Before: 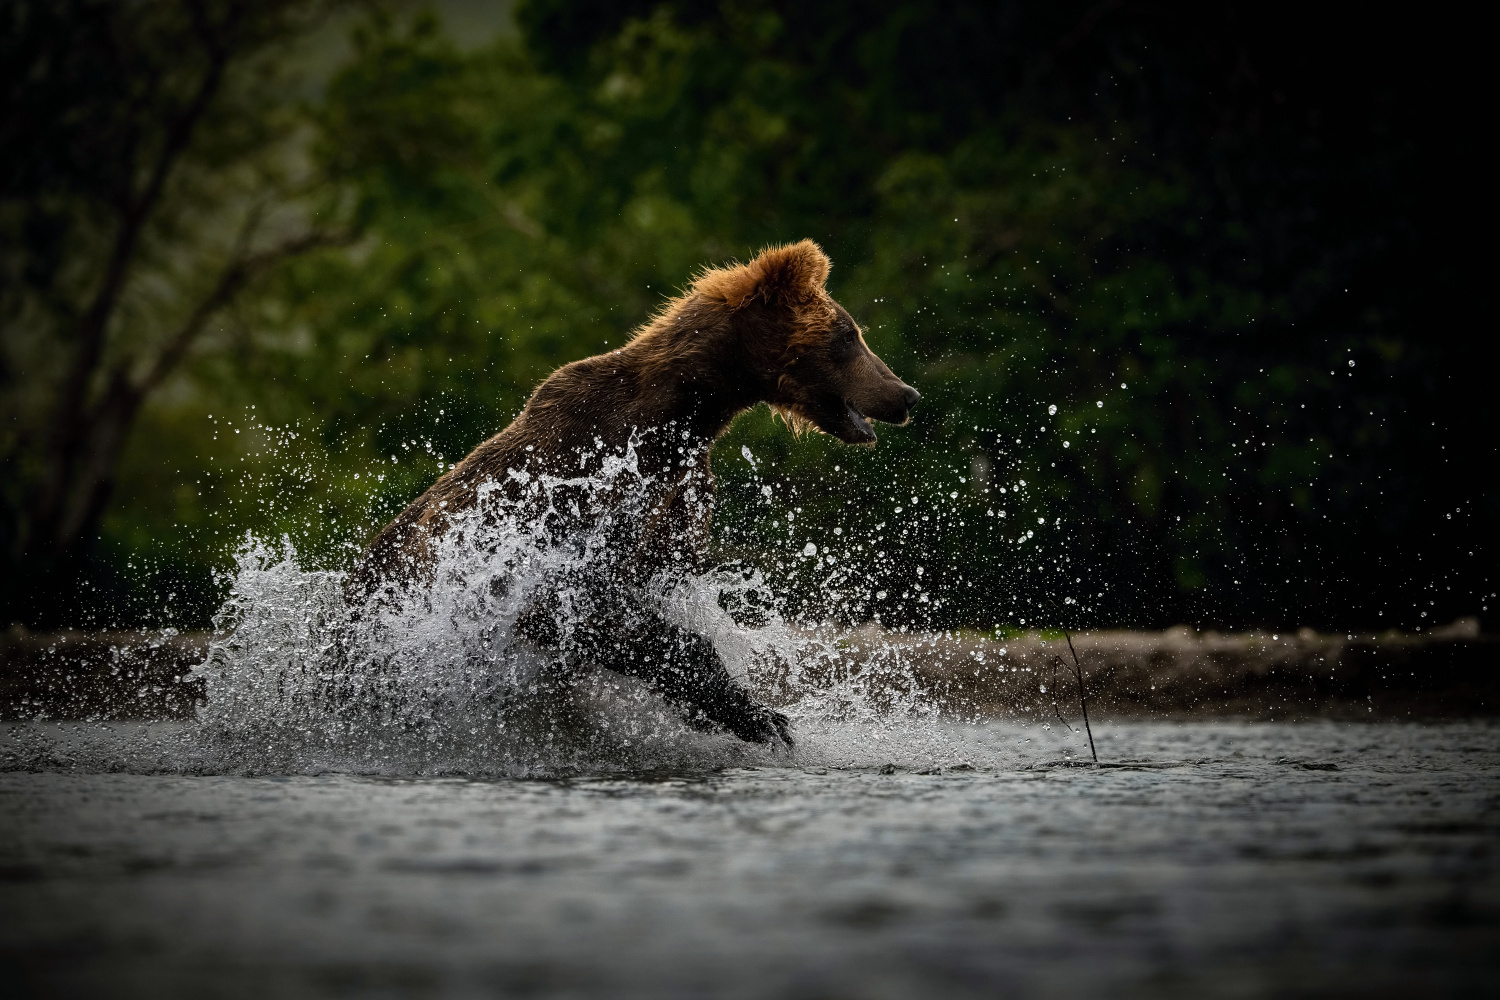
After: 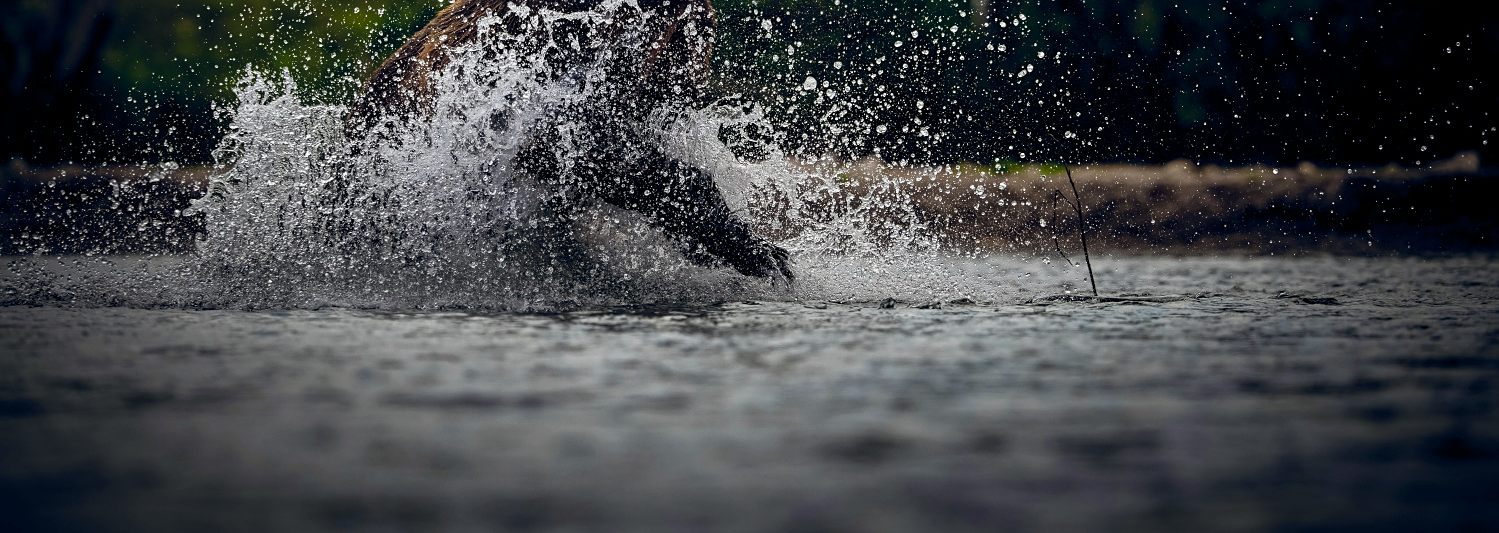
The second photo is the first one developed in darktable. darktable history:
sharpen: amount 0.208
color balance rgb: shadows lift › chroma 1.015%, shadows lift › hue 30.11°, global offset › chroma 0.096%, global offset › hue 252.58°, perceptual saturation grading › global saturation 29.94%
crop and rotate: top 46.688%, right 0.038%
